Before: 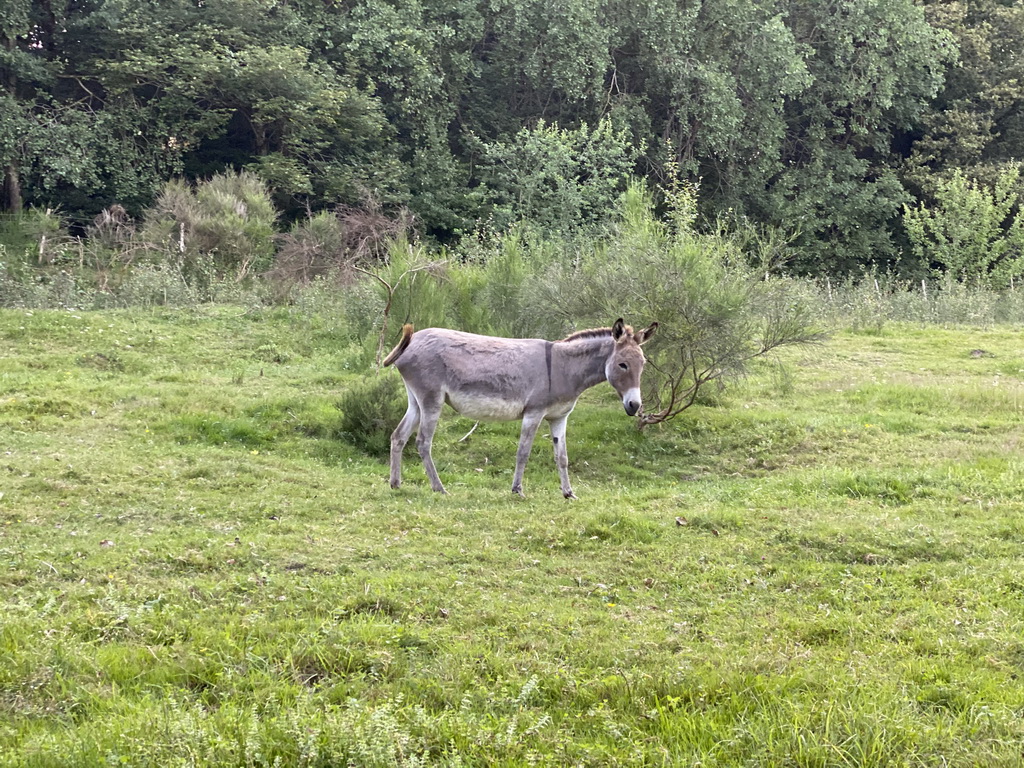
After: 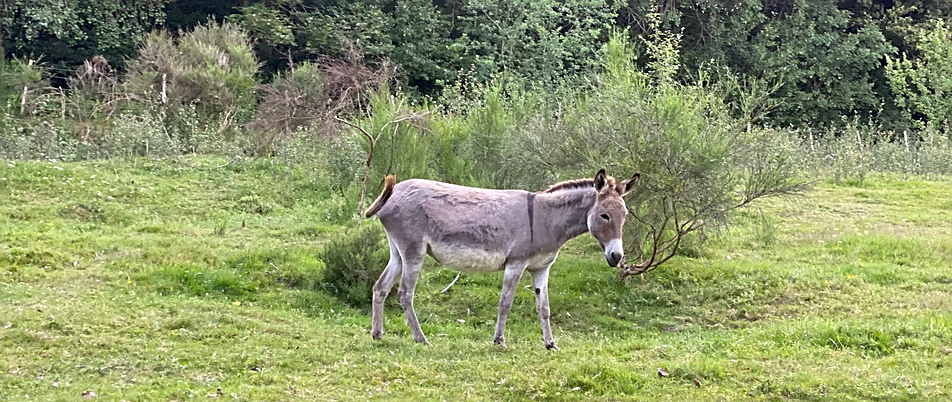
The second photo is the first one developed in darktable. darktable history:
sharpen: on, module defaults
crop: left 1.793%, top 19.505%, right 5.166%, bottom 28.064%
